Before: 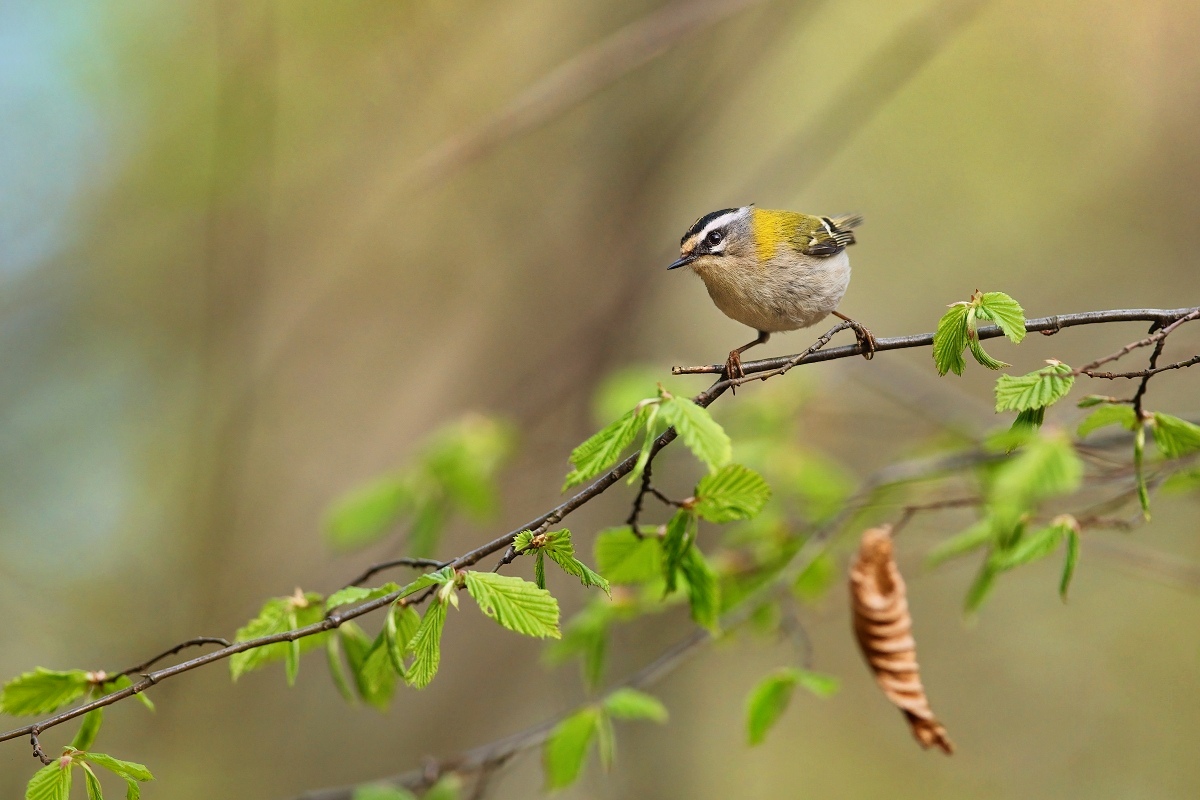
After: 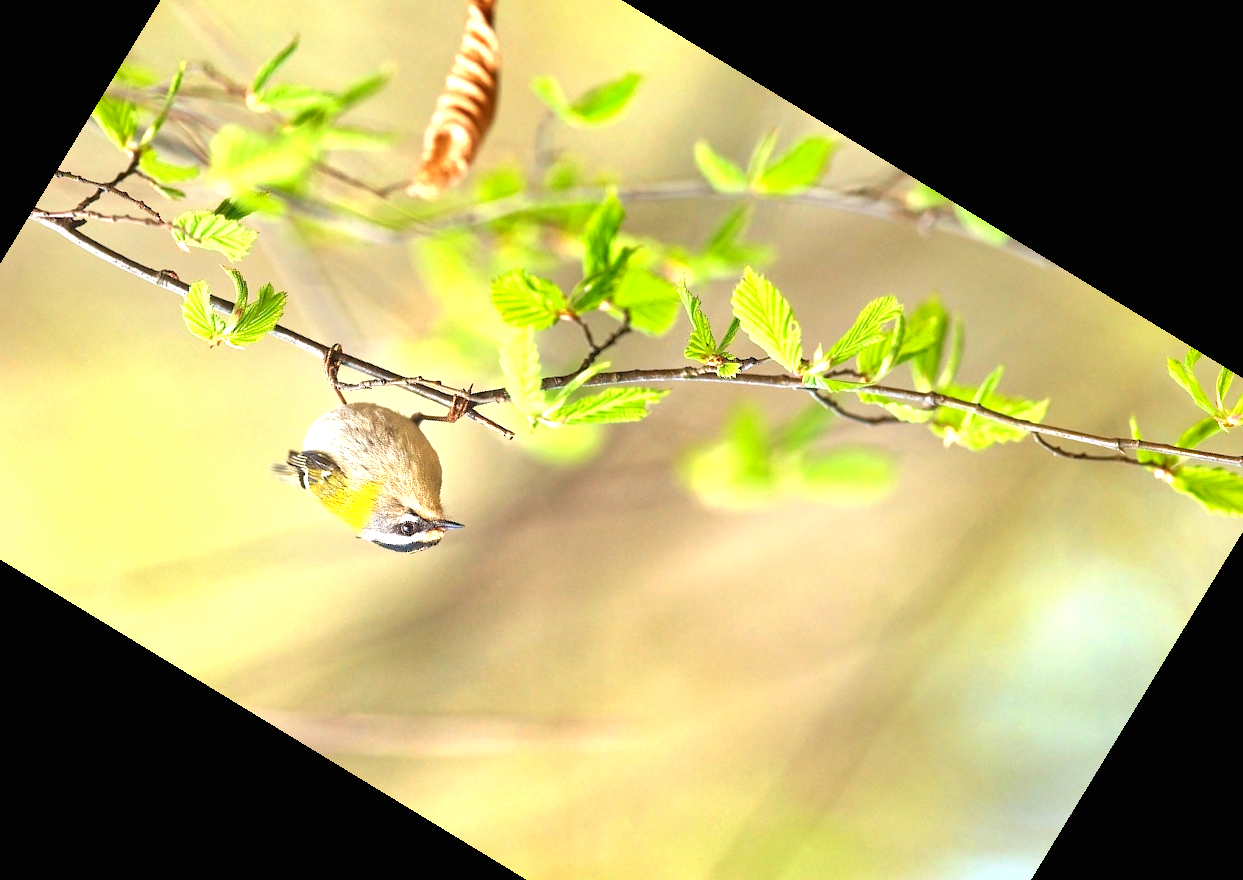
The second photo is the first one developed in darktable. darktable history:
crop and rotate: angle 148.68°, left 9.111%, top 15.603%, right 4.588%, bottom 17.041%
exposure: black level correction 0, exposure 1 EV, compensate exposure bias true, compensate highlight preservation false
color balance rgb: perceptual saturation grading › global saturation 3.7%, global vibrance 5.56%, contrast 3.24%
tone equalizer: -7 EV 0.15 EV, -6 EV 0.6 EV, -5 EV 1.15 EV, -4 EV 1.33 EV, -3 EV 1.15 EV, -2 EV 0.6 EV, -1 EV 0.15 EV, mask exposure compensation -0.5 EV
